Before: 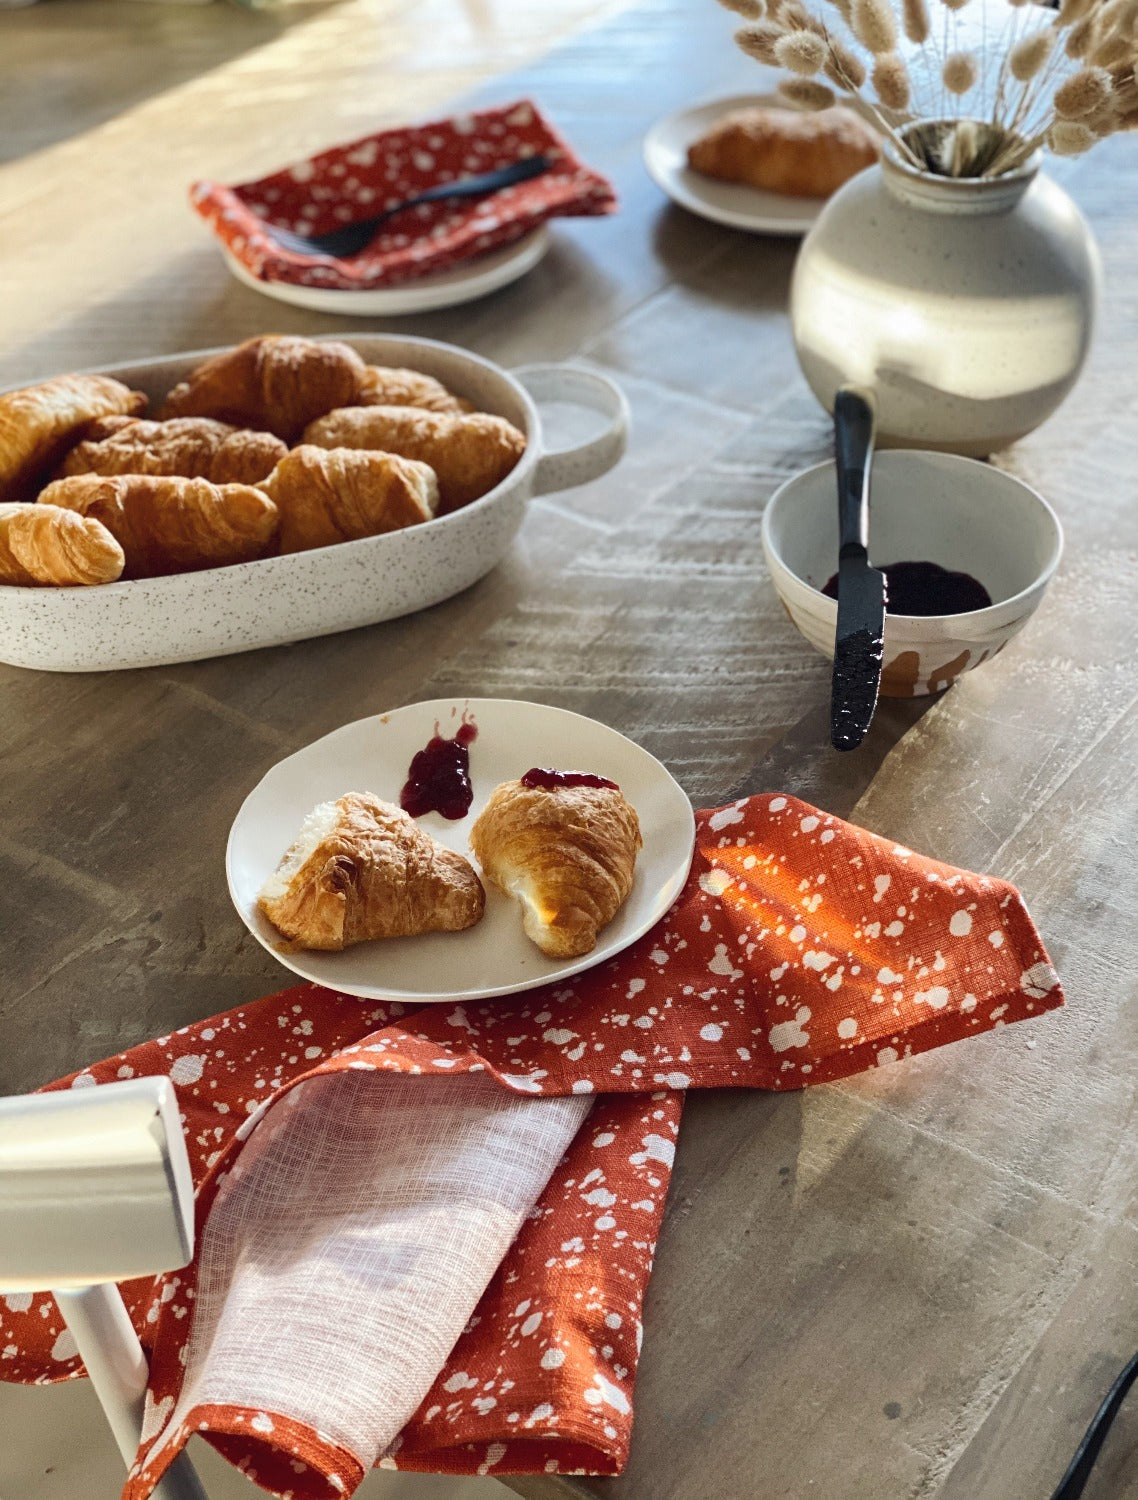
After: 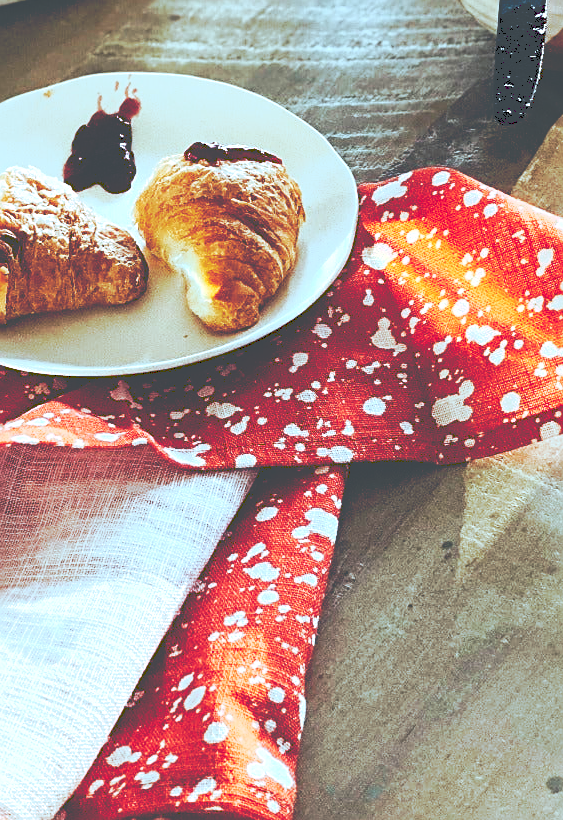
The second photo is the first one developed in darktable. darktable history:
crop: left 29.672%, top 41.786%, right 20.851%, bottom 3.487%
levels: black 3.83%, white 90.64%, levels [0.044, 0.416, 0.908]
base curve: curves: ch0 [(0, 0) (0.257, 0.25) (0.482, 0.586) (0.757, 0.871) (1, 1)]
color correction: highlights a* -11.71, highlights b* -15.58
tone curve: curves: ch0 [(0, 0) (0.003, 0.198) (0.011, 0.198) (0.025, 0.198) (0.044, 0.198) (0.069, 0.201) (0.1, 0.202) (0.136, 0.207) (0.177, 0.212) (0.224, 0.222) (0.277, 0.27) (0.335, 0.332) (0.399, 0.422) (0.468, 0.542) (0.543, 0.626) (0.623, 0.698) (0.709, 0.764) (0.801, 0.82) (0.898, 0.863) (1, 1)], preserve colors none
sharpen: on, module defaults
